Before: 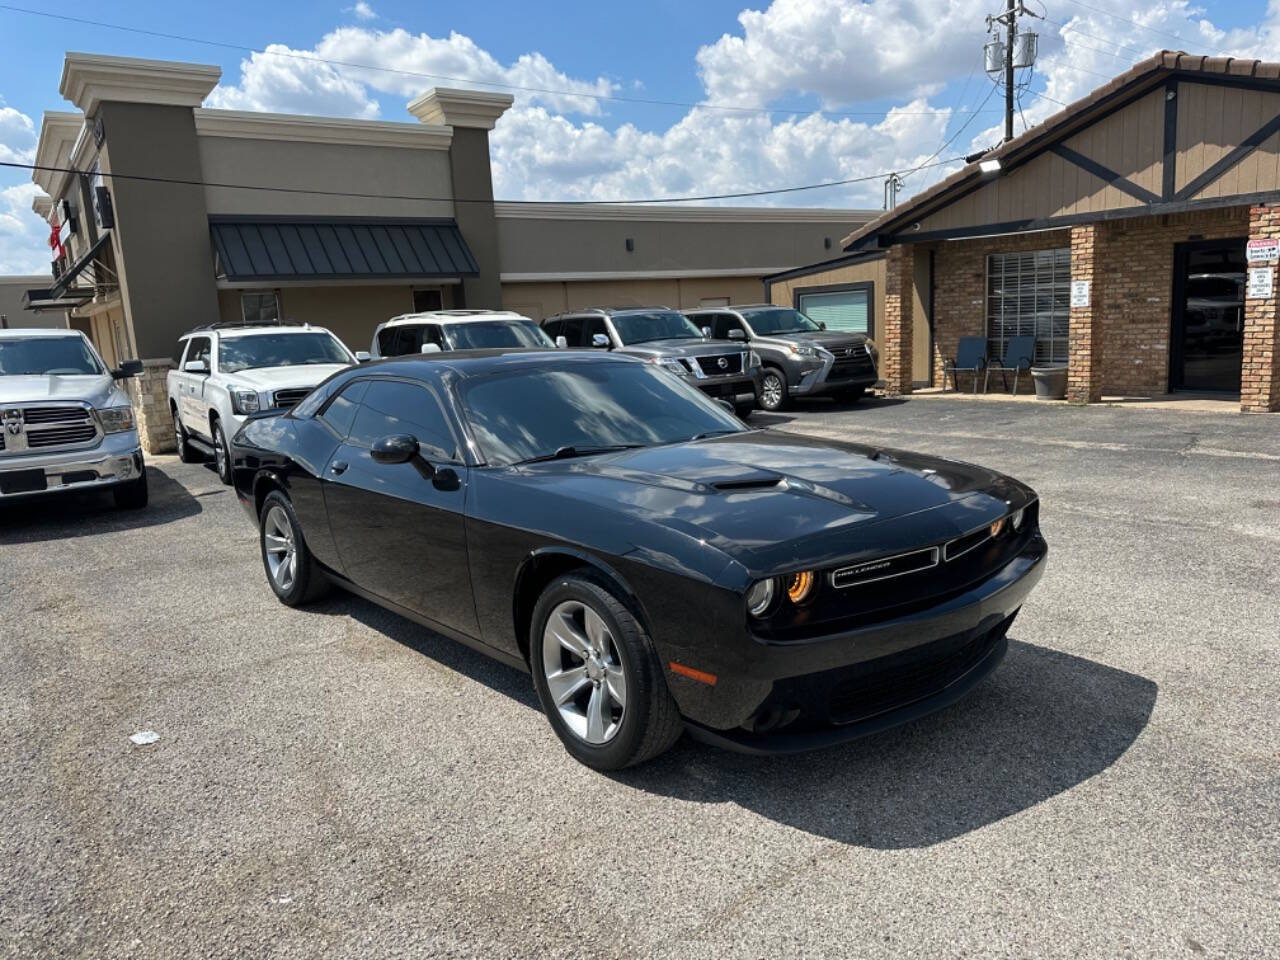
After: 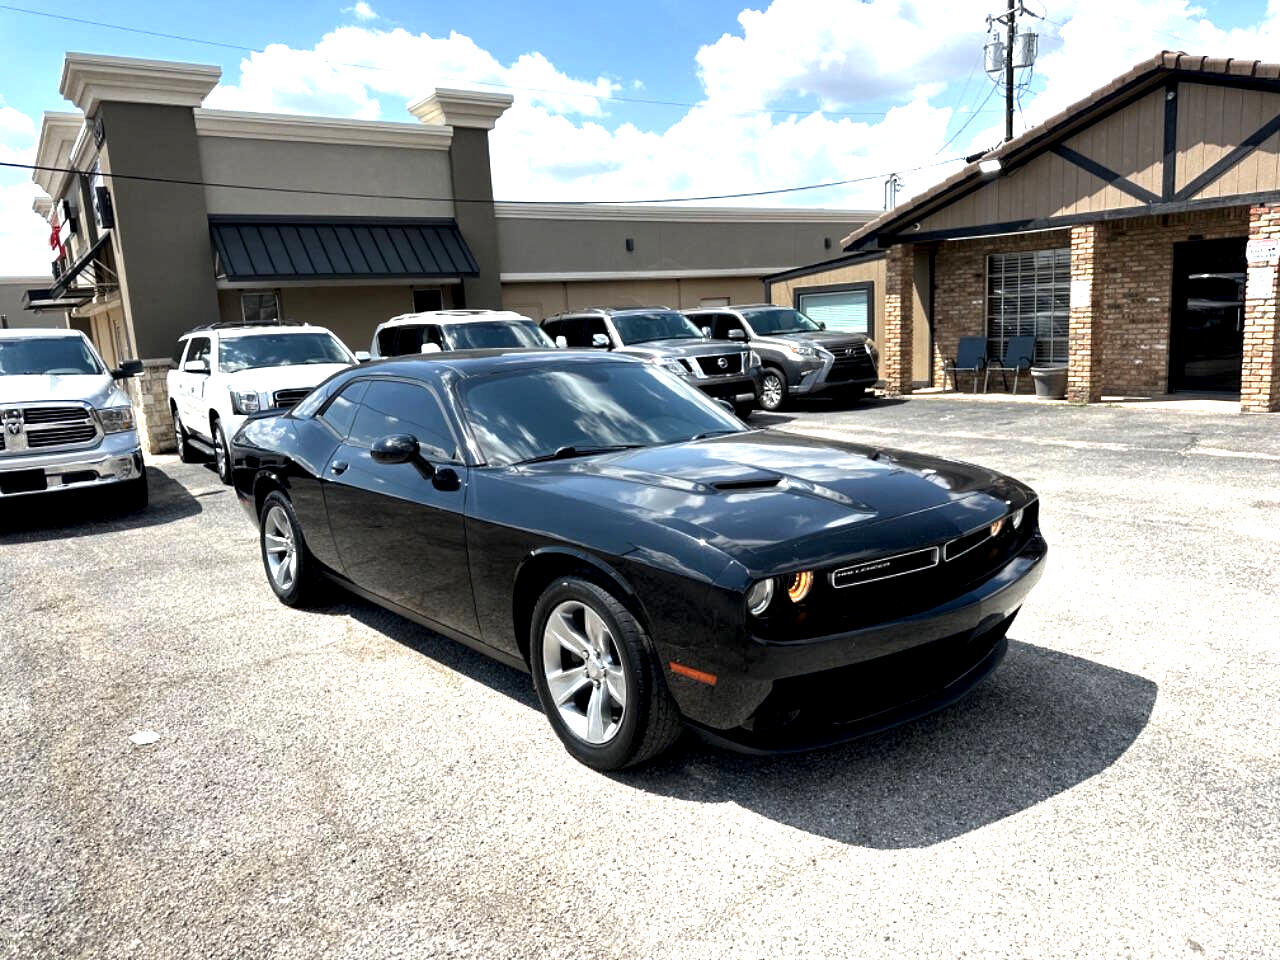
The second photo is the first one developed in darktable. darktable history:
local contrast: highlights 204%, shadows 135%, detail 138%, midtone range 0.255
exposure: exposure 0.604 EV, compensate exposure bias true, compensate highlight preservation false
